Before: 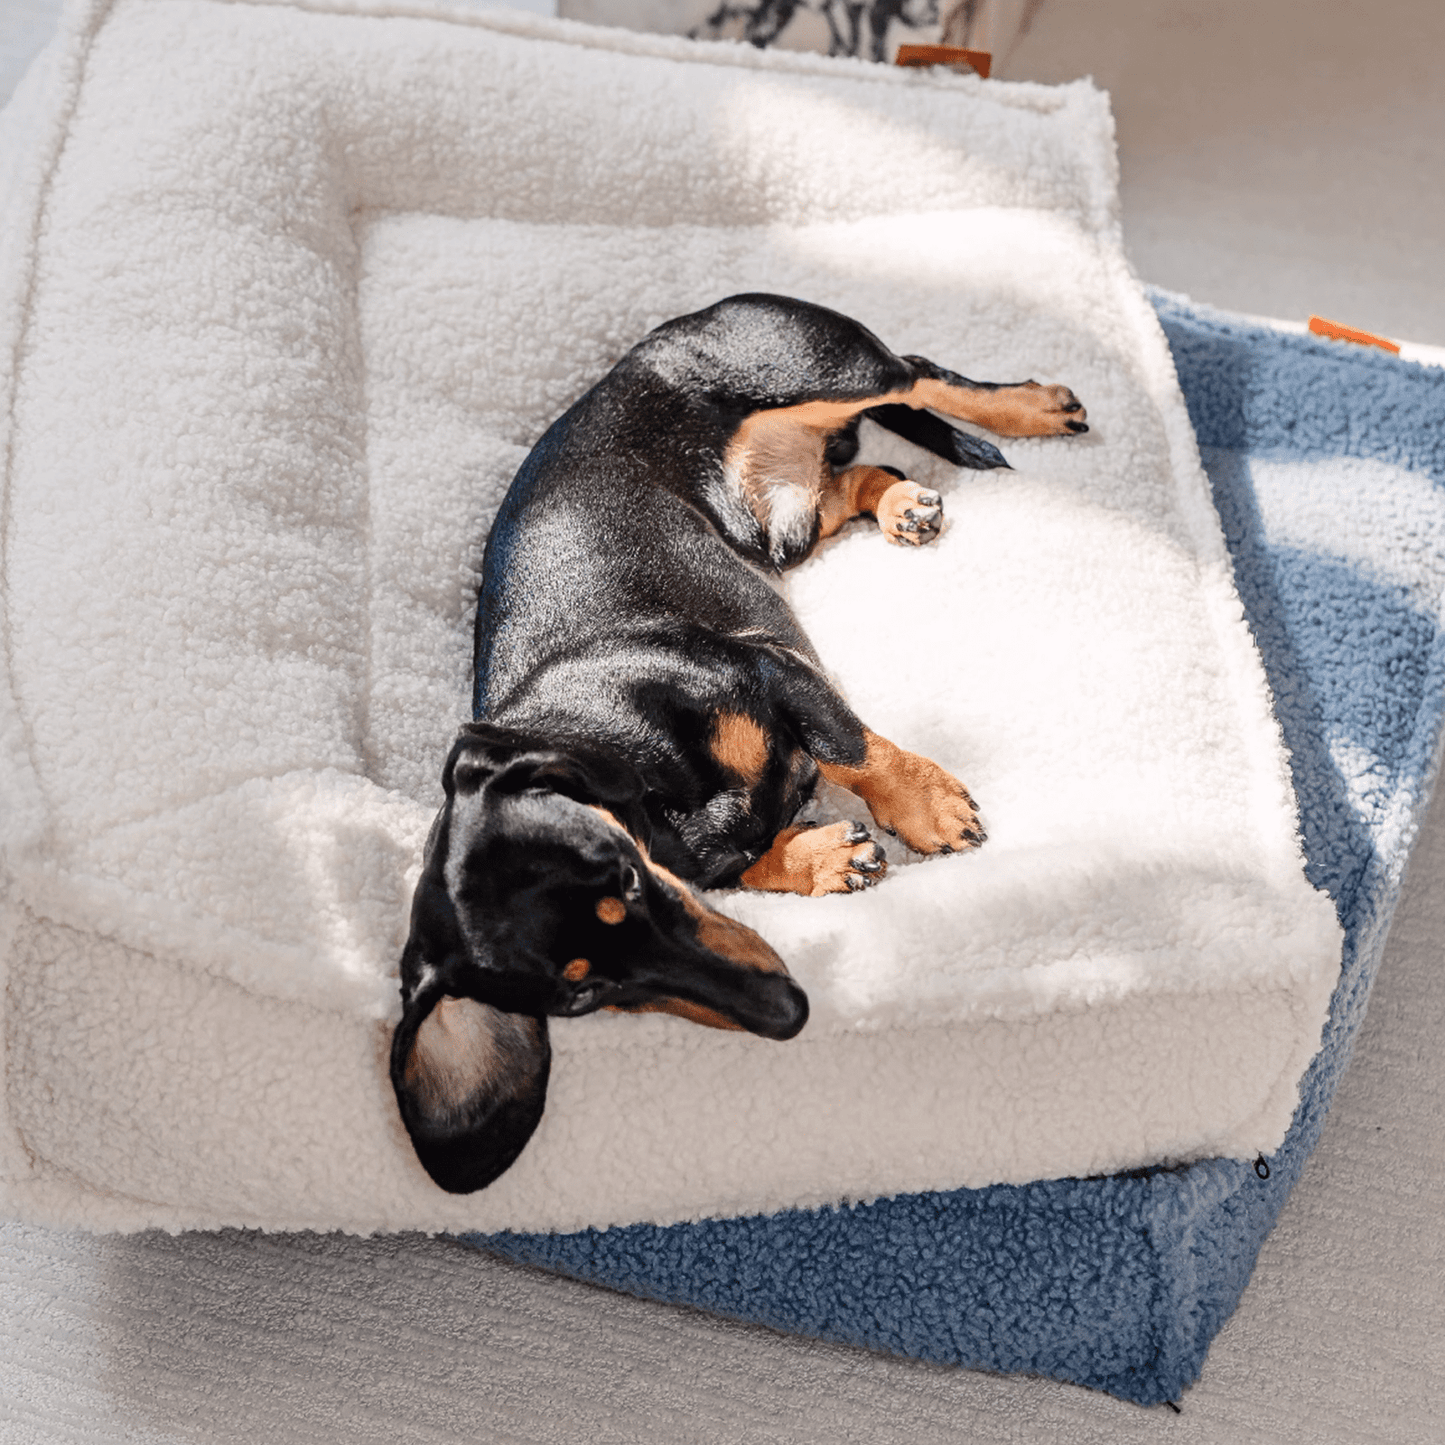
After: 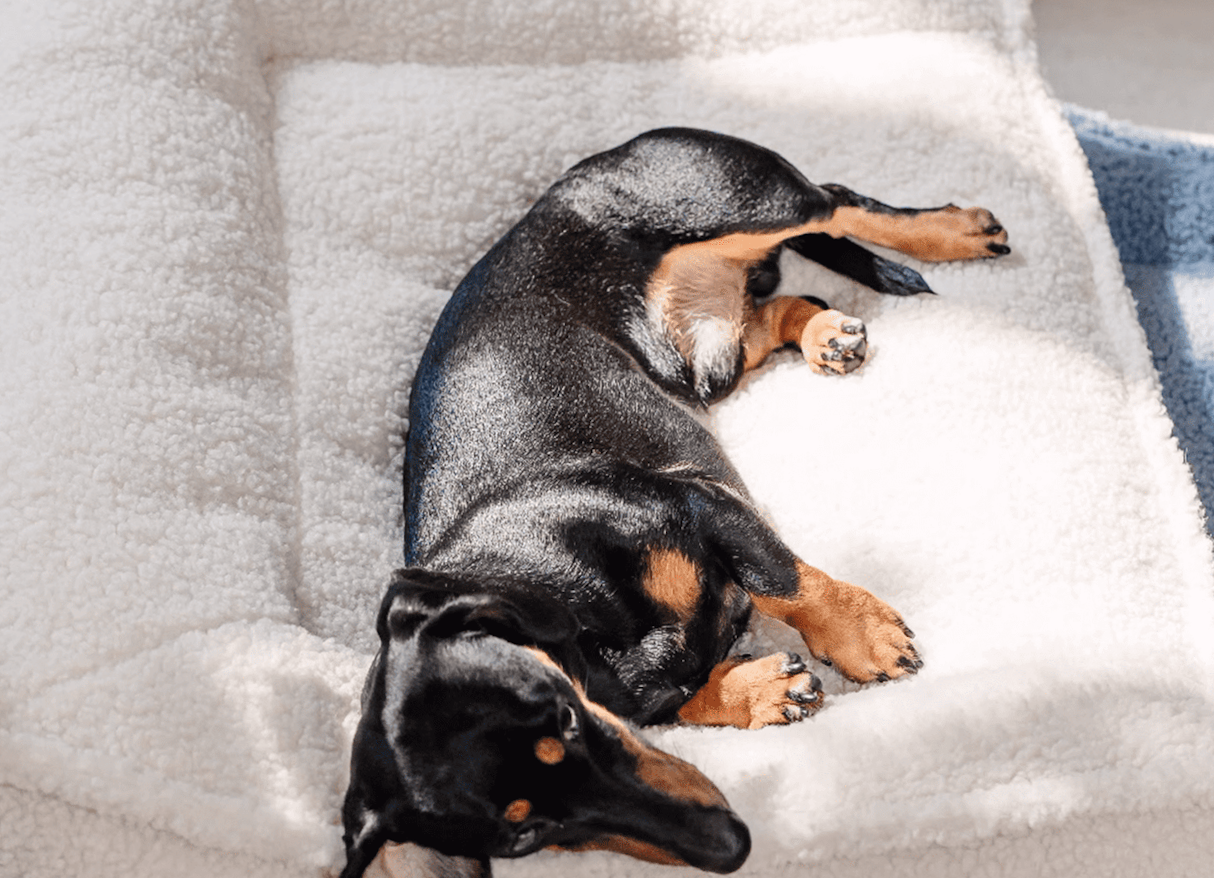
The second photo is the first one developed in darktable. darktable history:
rotate and perspective: rotation -2.12°, lens shift (vertical) 0.009, lens shift (horizontal) -0.008, automatic cropping original format, crop left 0.036, crop right 0.964, crop top 0.05, crop bottom 0.959
crop: left 3.015%, top 8.969%, right 9.647%, bottom 26.457%
